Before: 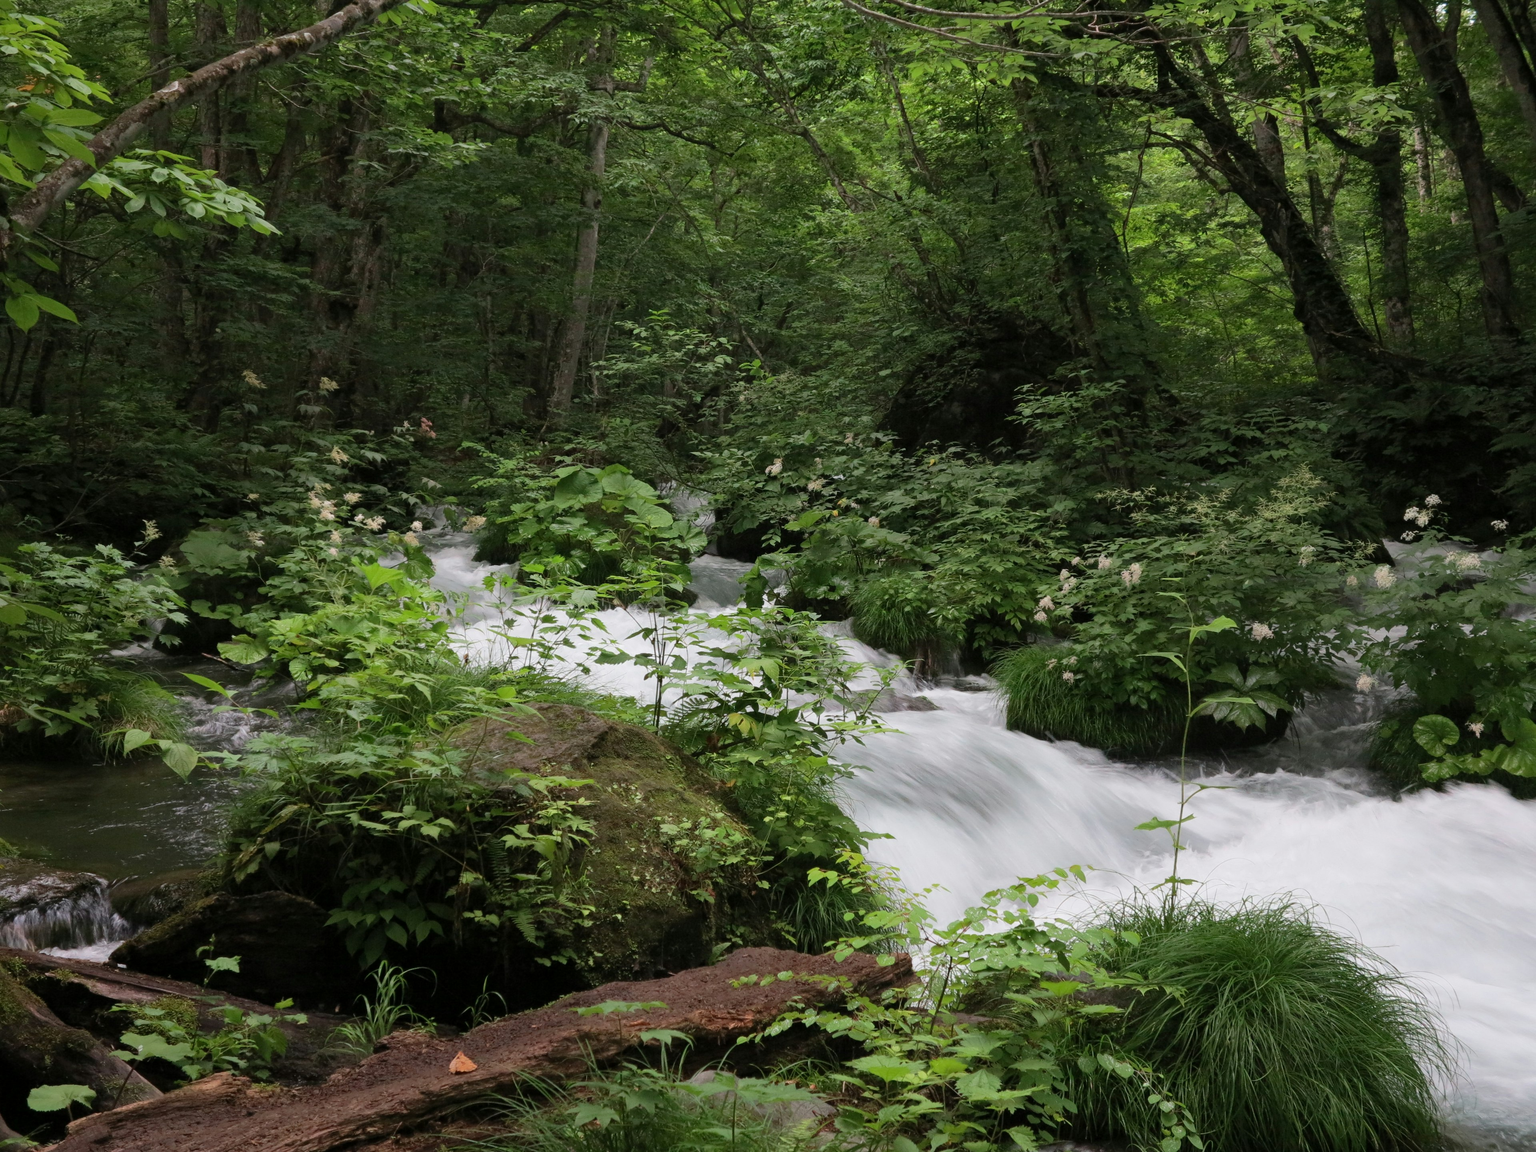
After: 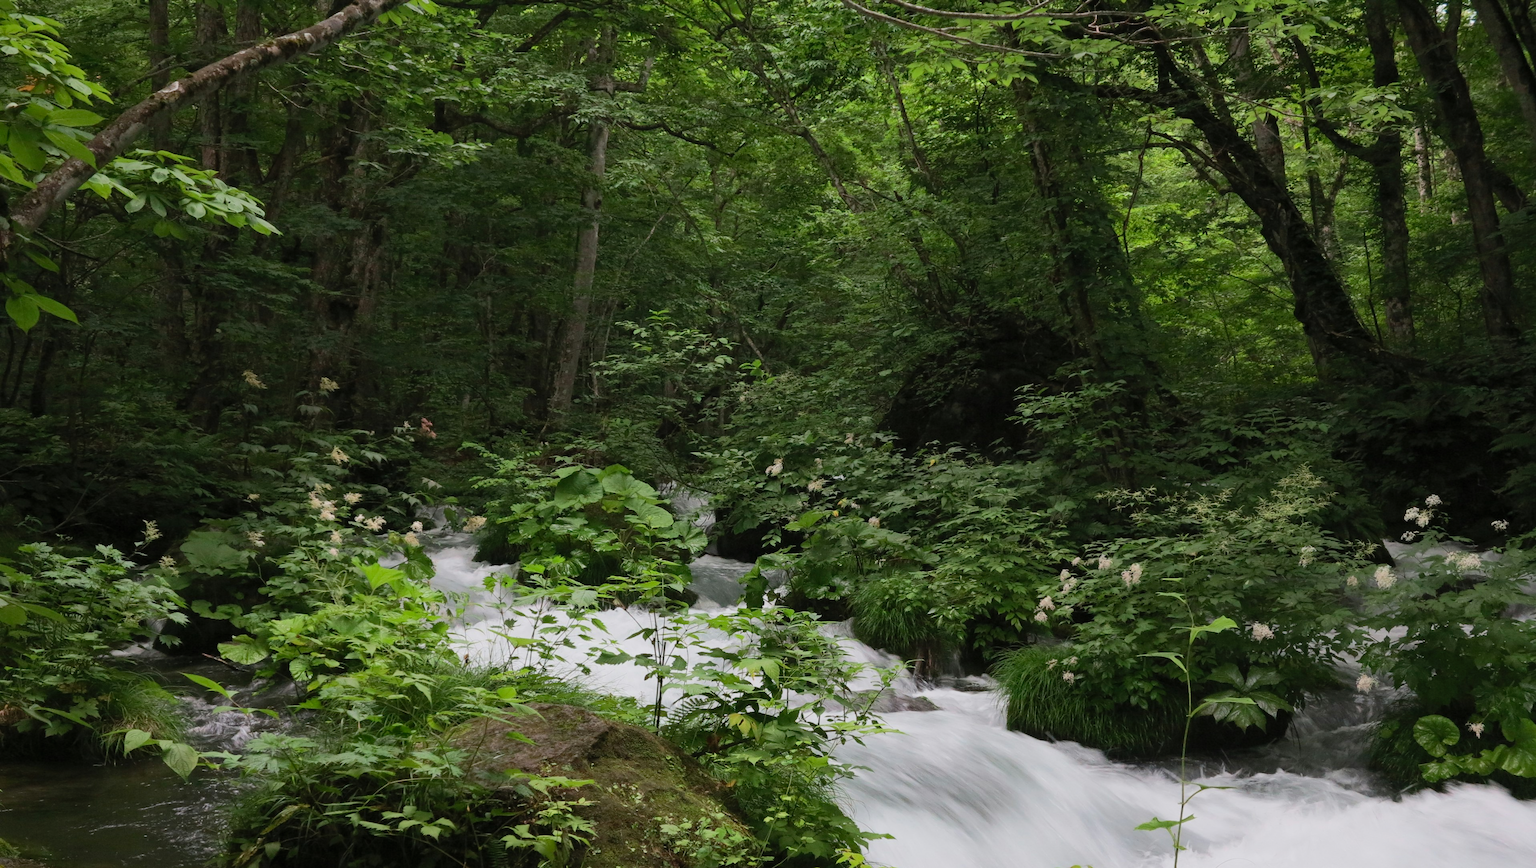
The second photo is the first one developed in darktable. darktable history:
tone curve: curves: ch0 [(0, 0) (0.003, 0.003) (0.011, 0.011) (0.025, 0.024) (0.044, 0.043) (0.069, 0.068) (0.1, 0.097) (0.136, 0.132) (0.177, 0.173) (0.224, 0.219) (0.277, 0.27) (0.335, 0.327) (0.399, 0.389) (0.468, 0.457) (0.543, 0.549) (0.623, 0.628) (0.709, 0.713) (0.801, 0.803) (0.898, 0.899) (1, 1)], color space Lab, independent channels, preserve colors none
crop: bottom 24.589%
contrast brightness saturation: contrast 0.203, brightness 0.166, saturation 0.219
exposure: exposure -0.588 EV, compensate highlight preservation false
